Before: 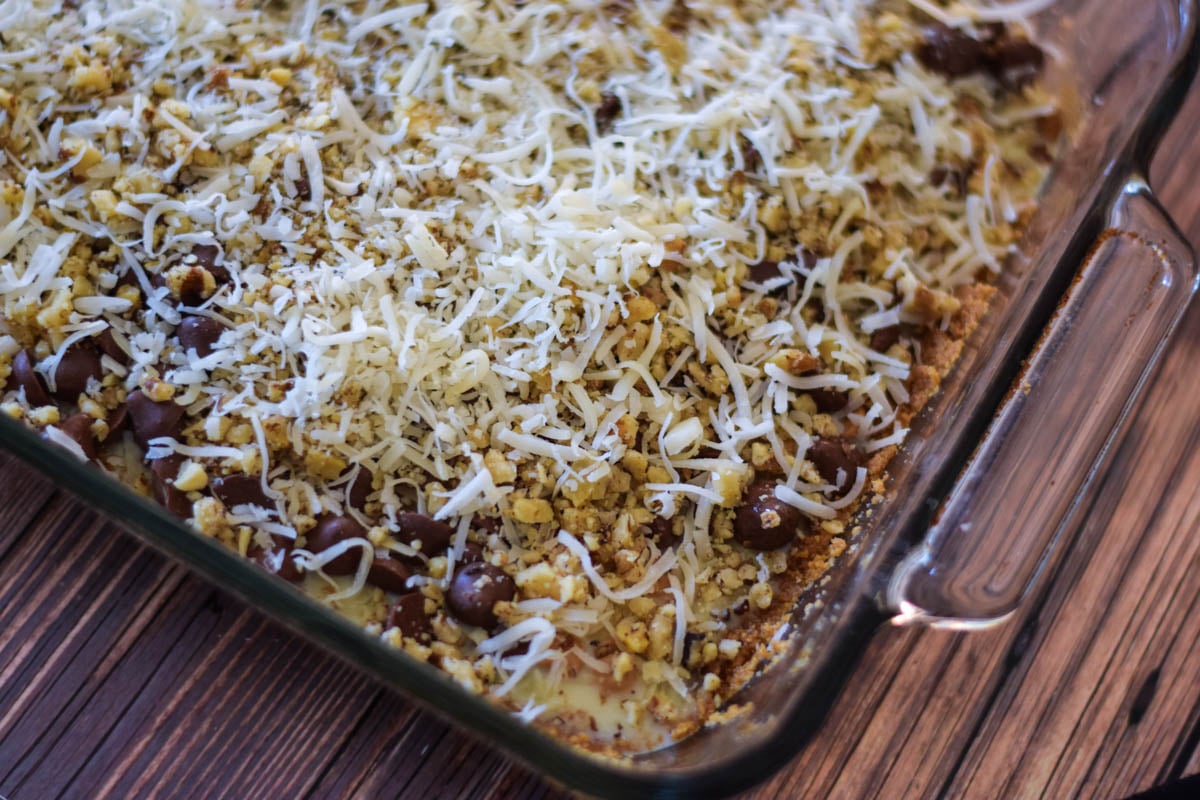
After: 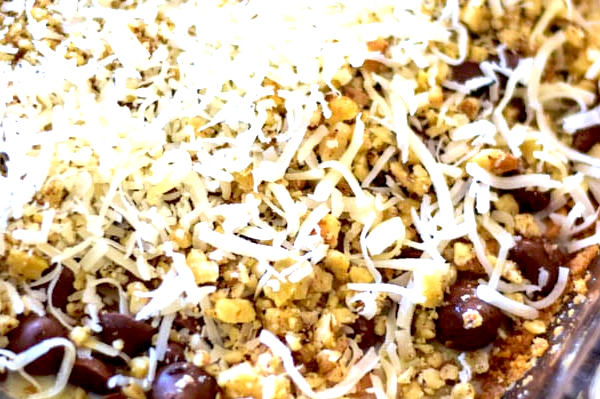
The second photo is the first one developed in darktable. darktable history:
exposure: black level correction 0.009, exposure 1.429 EV, compensate exposure bias true, compensate highlight preservation false
crop: left 24.904%, top 25.042%, right 25.08%, bottom 25.038%
